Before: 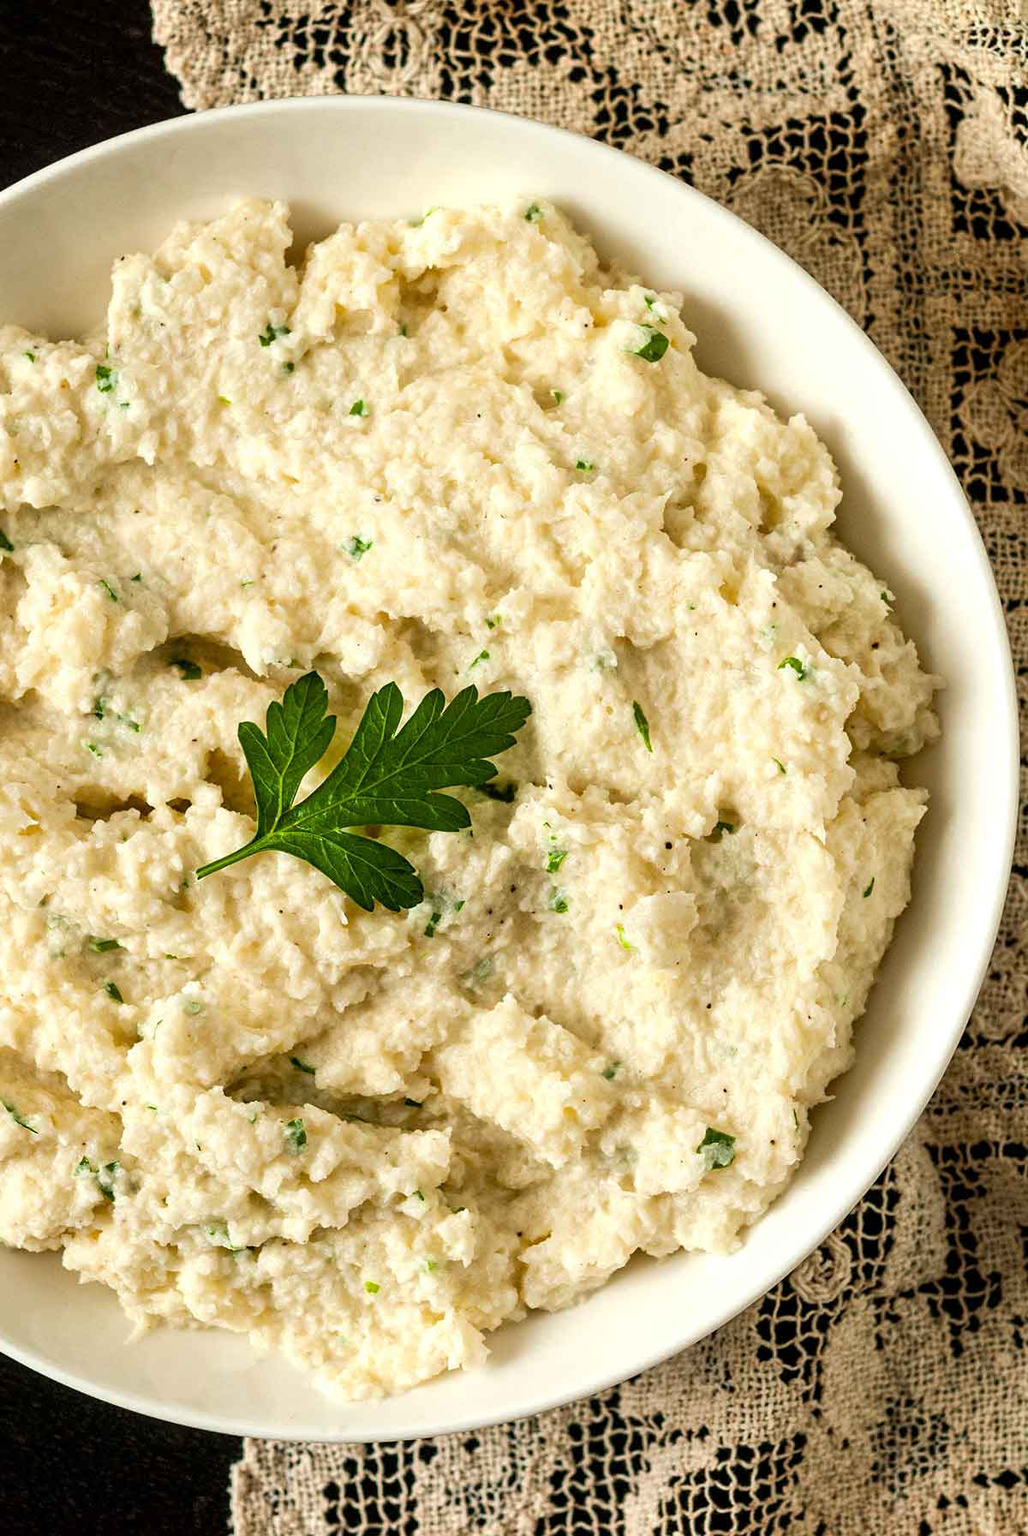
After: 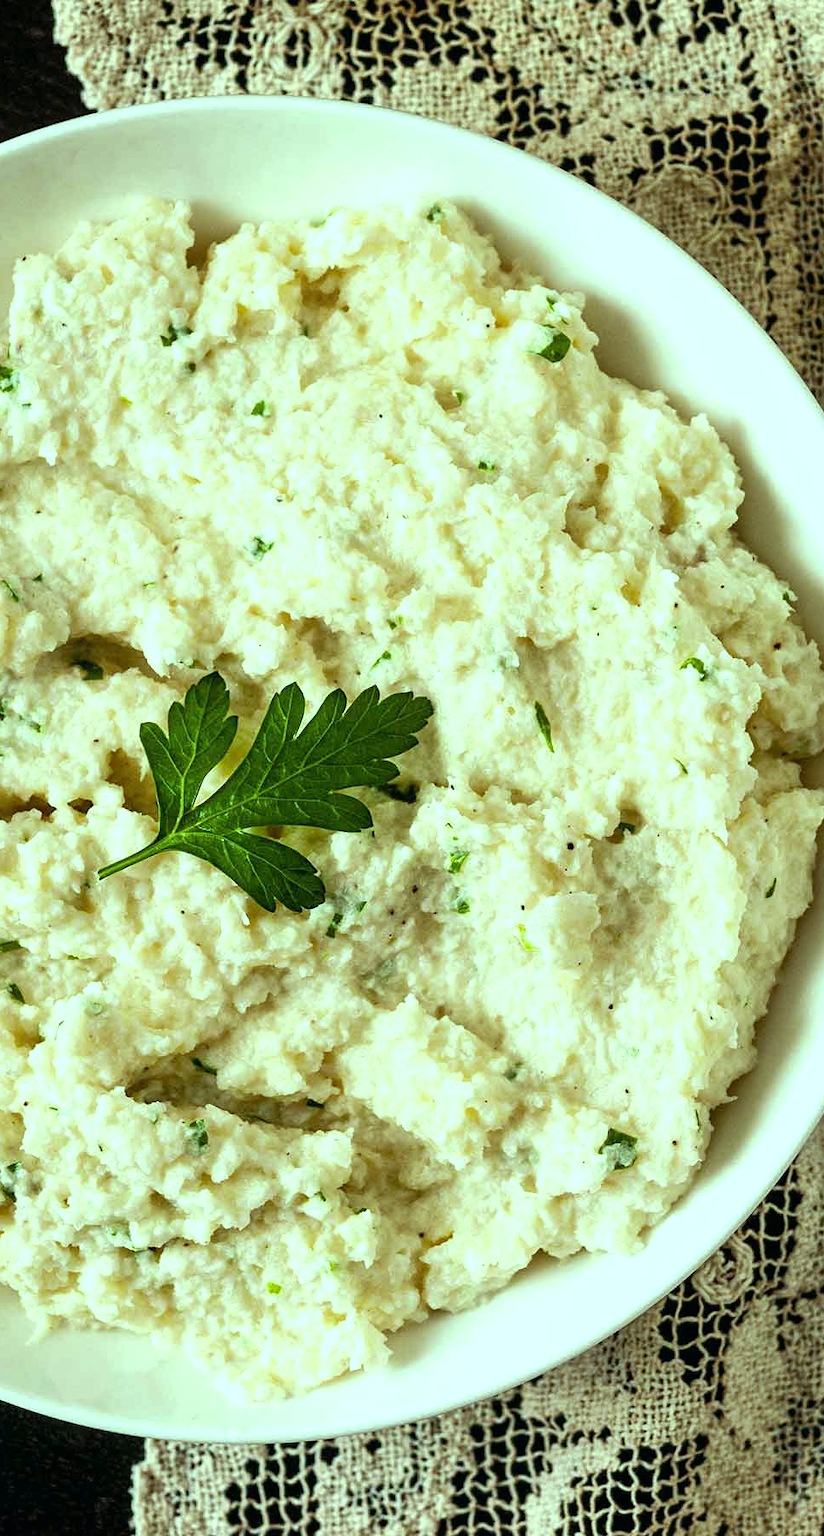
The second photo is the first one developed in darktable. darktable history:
crop and rotate: left 9.597%, right 10.195%
color balance: mode lift, gamma, gain (sRGB), lift [0.997, 0.979, 1.021, 1.011], gamma [1, 1.084, 0.916, 0.998], gain [1, 0.87, 1.13, 1.101], contrast 4.55%, contrast fulcrum 38.24%, output saturation 104.09%
